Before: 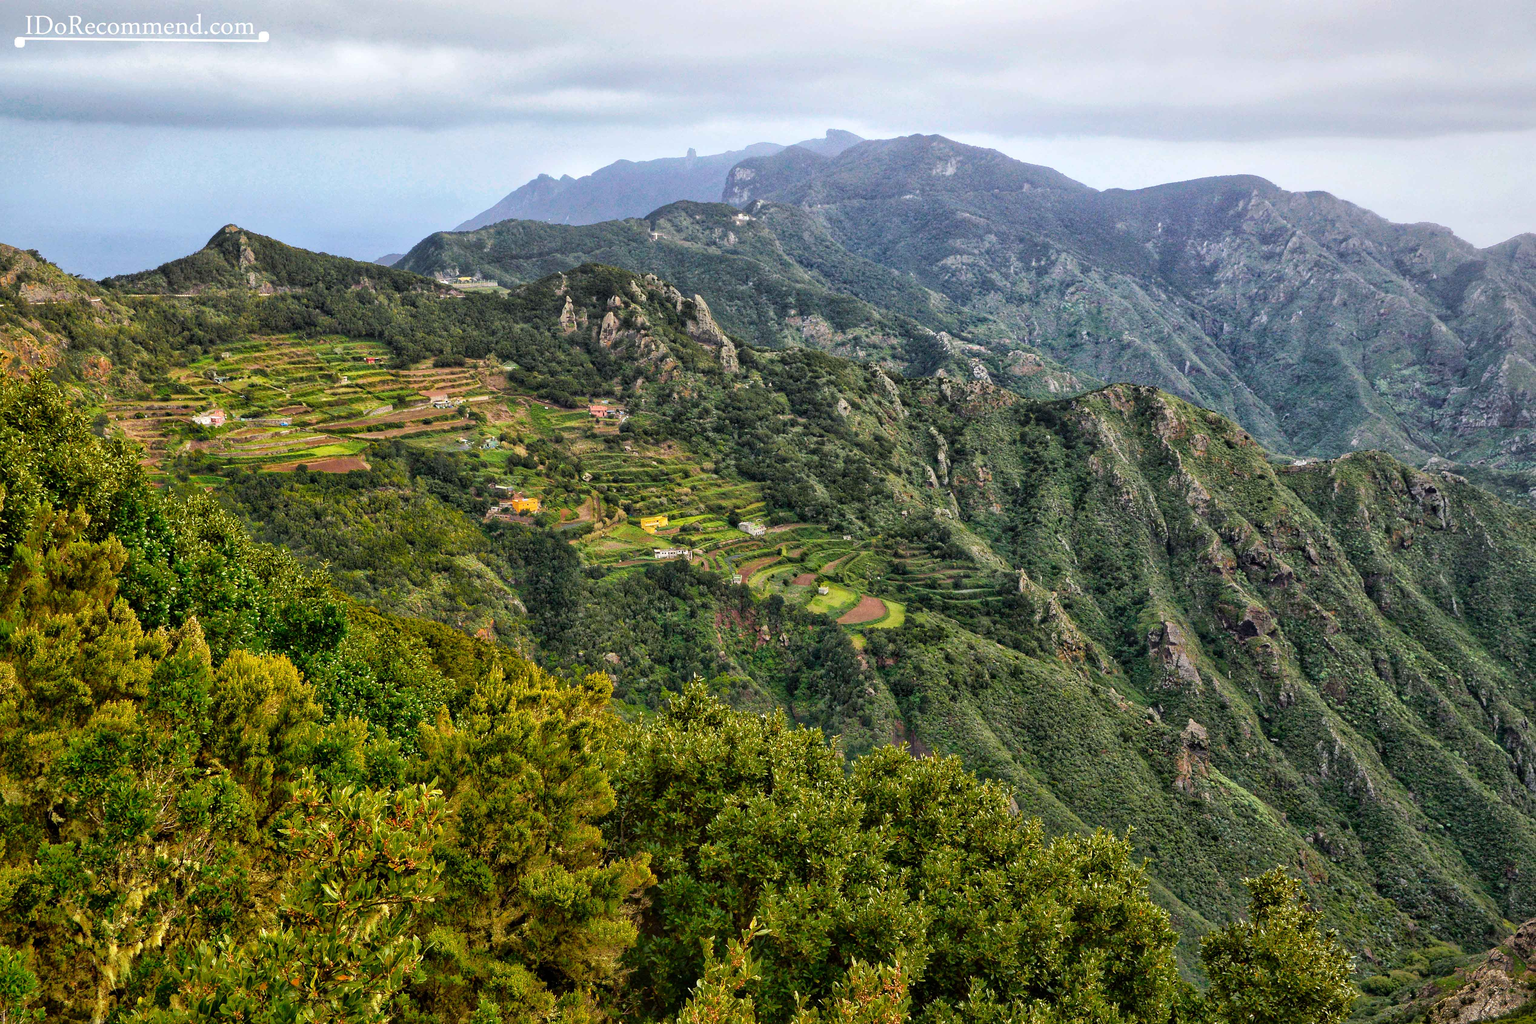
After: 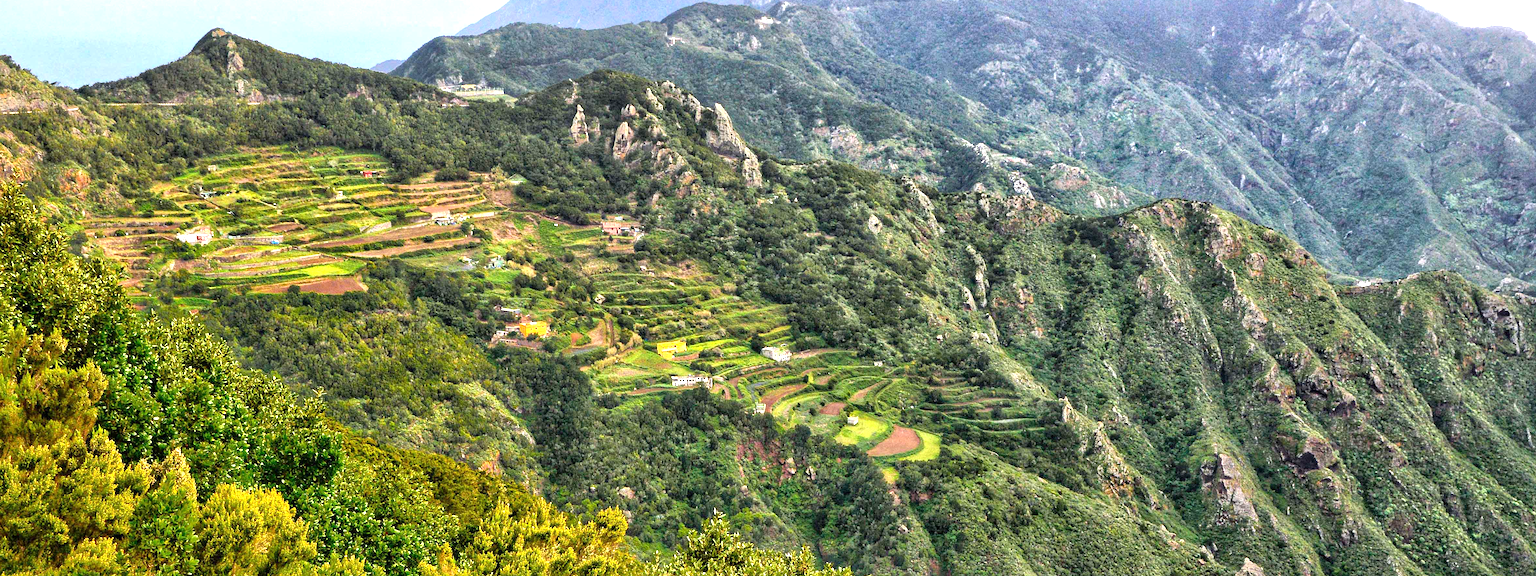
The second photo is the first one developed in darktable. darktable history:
crop: left 1.824%, top 19.388%, right 4.843%, bottom 28.05%
exposure: exposure 0.946 EV, compensate exposure bias true, compensate highlight preservation false
